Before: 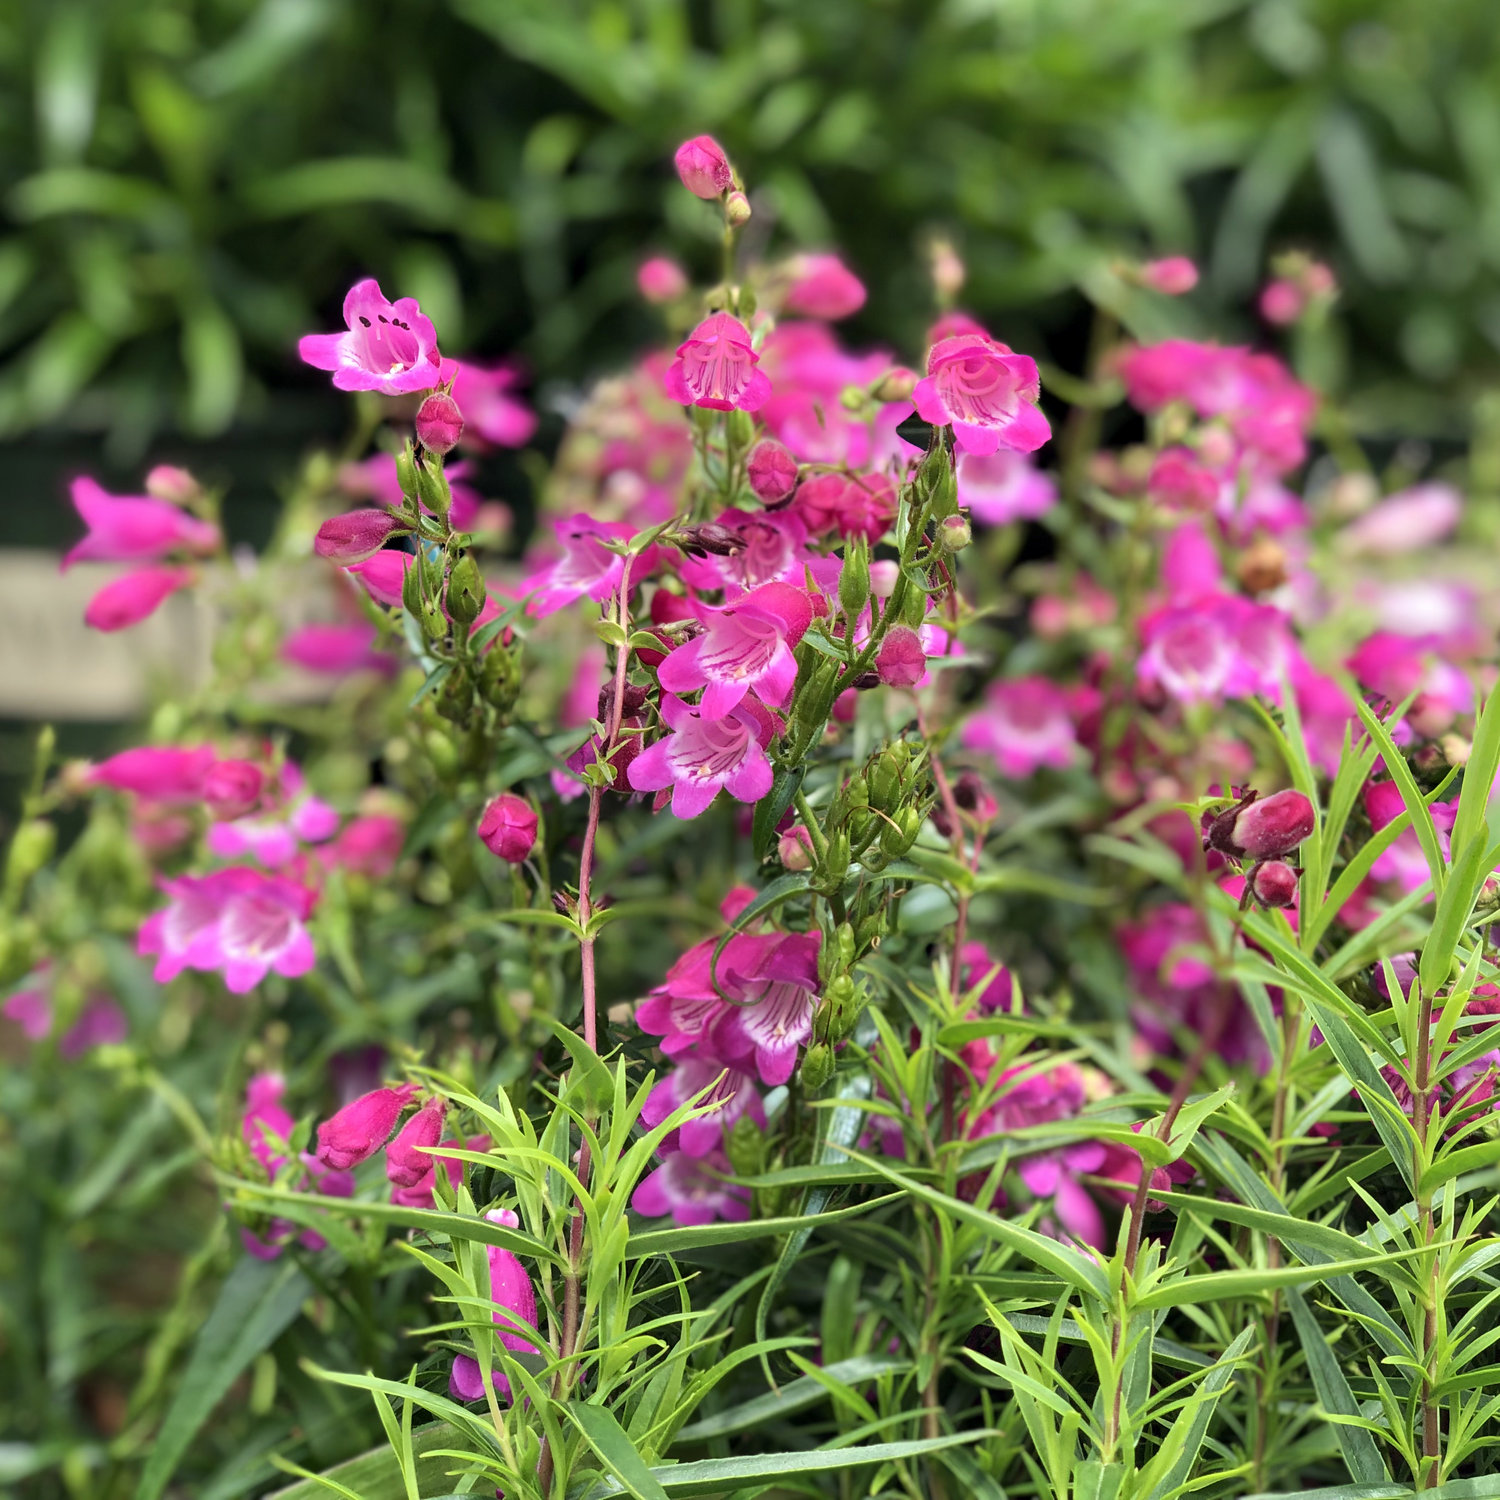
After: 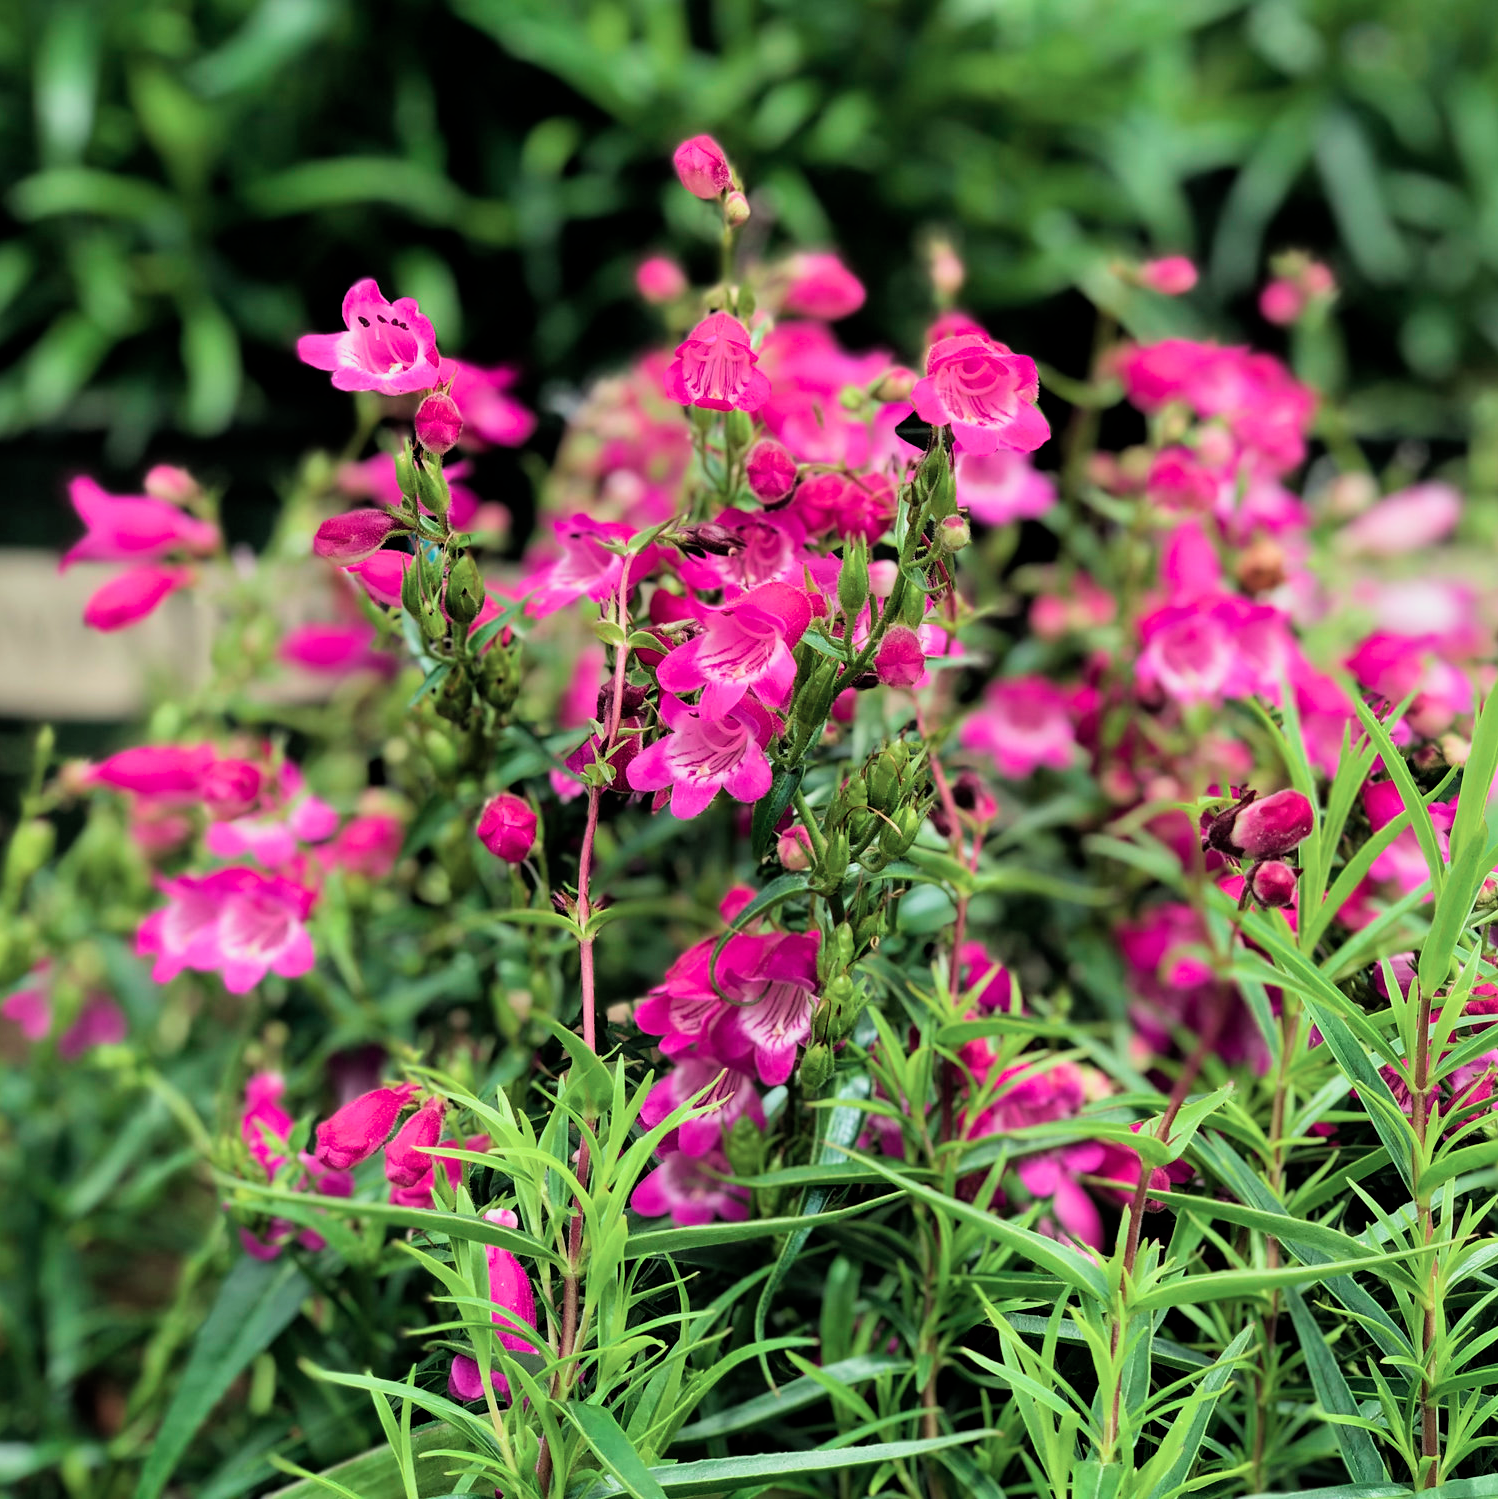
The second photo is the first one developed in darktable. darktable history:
crop and rotate: left 0.126%
color contrast: blue-yellow contrast 0.7
velvia: strength 15%
color balance: output saturation 110%
filmic rgb: black relative exposure -5 EV, white relative exposure 3.2 EV, hardness 3.42, contrast 1.2, highlights saturation mix -50%
